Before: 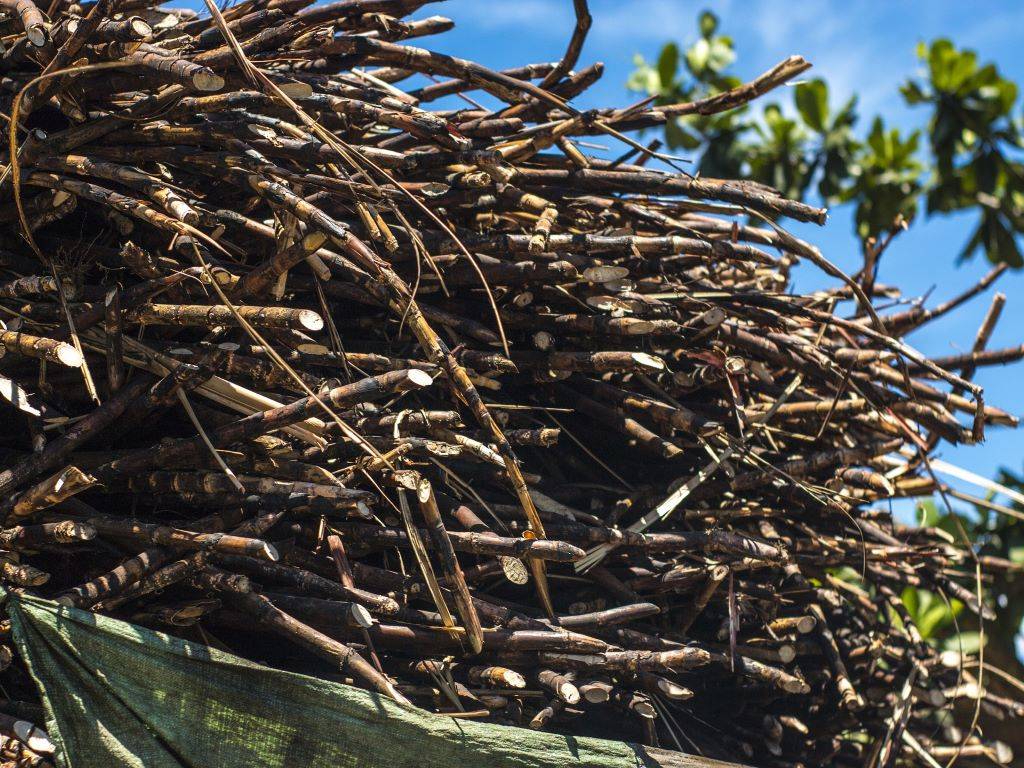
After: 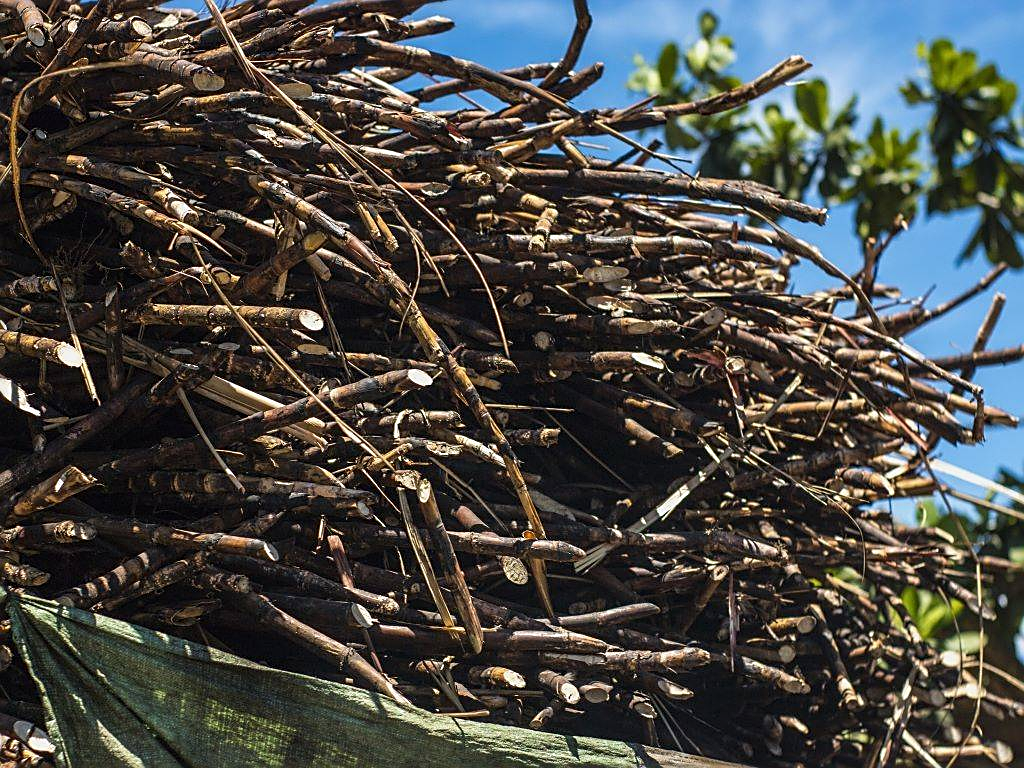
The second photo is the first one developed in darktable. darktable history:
sharpen: on, module defaults
exposure: exposure -0.151 EV, compensate highlight preservation false
